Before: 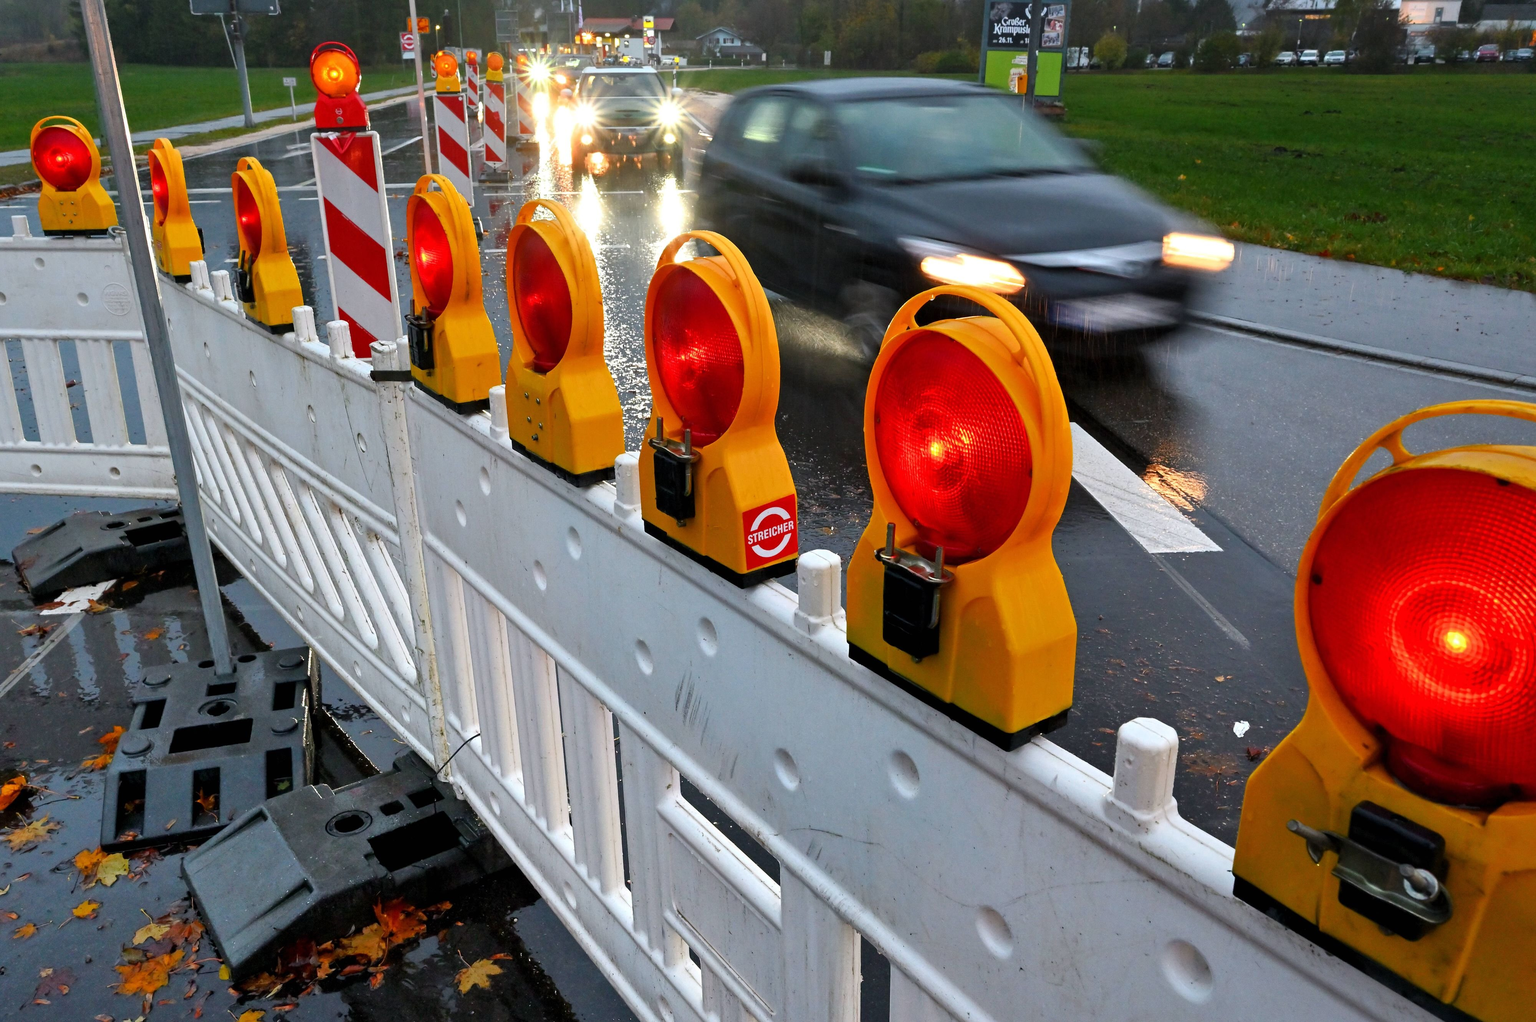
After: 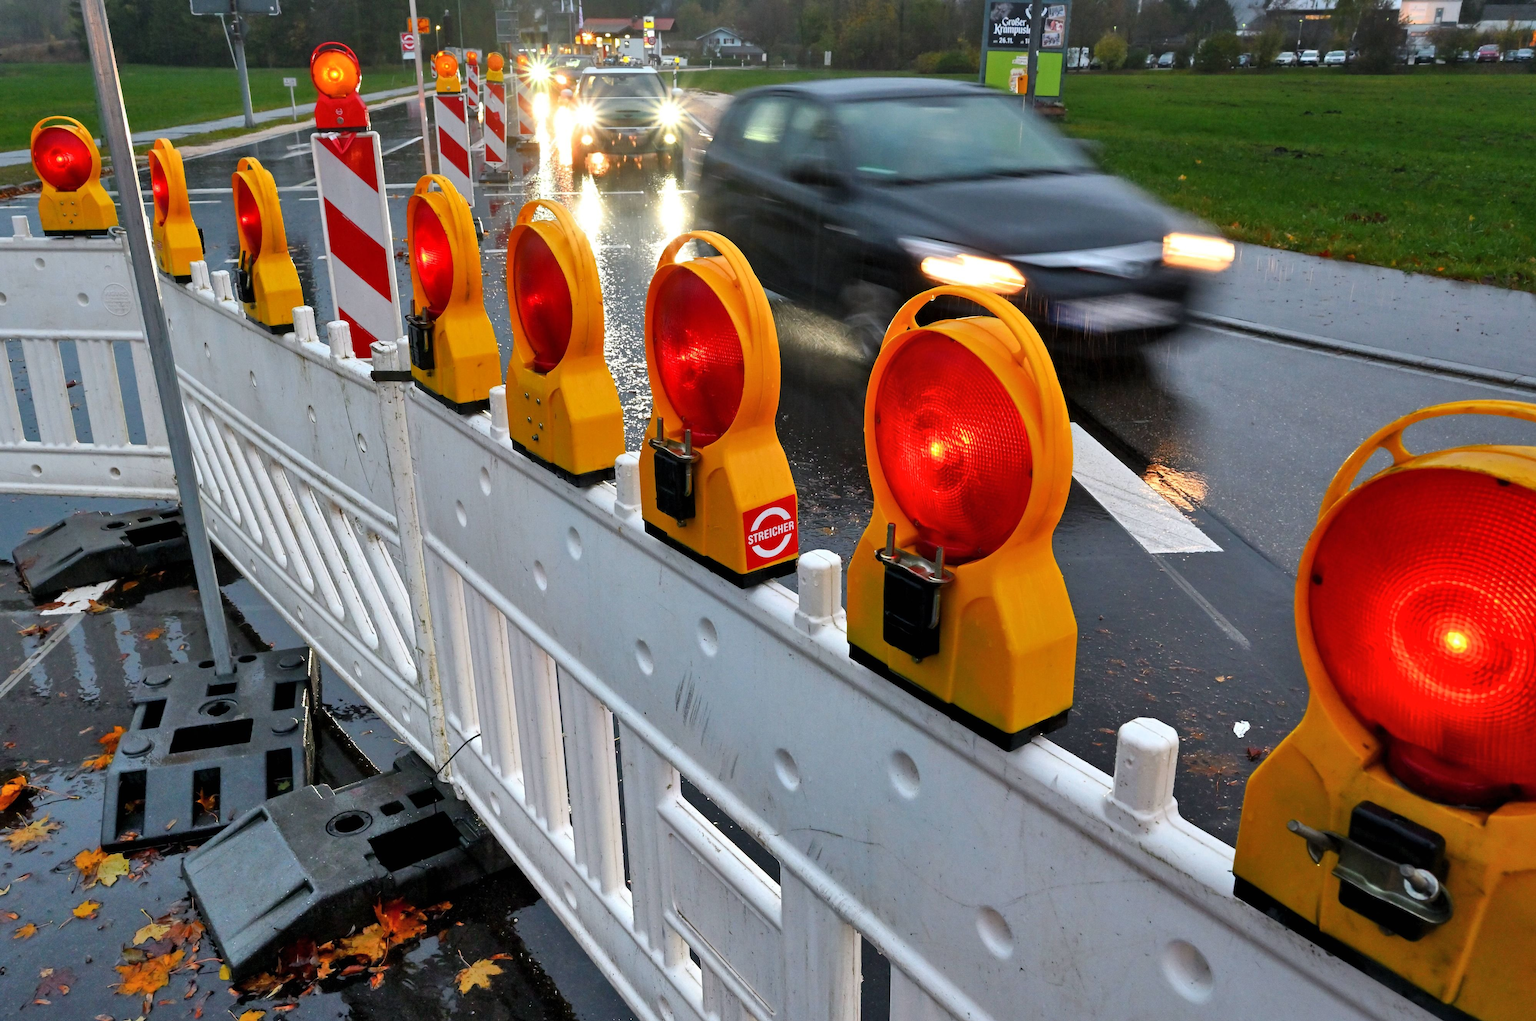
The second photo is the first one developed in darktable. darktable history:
shadows and highlights: radius 264.56, soften with gaussian
